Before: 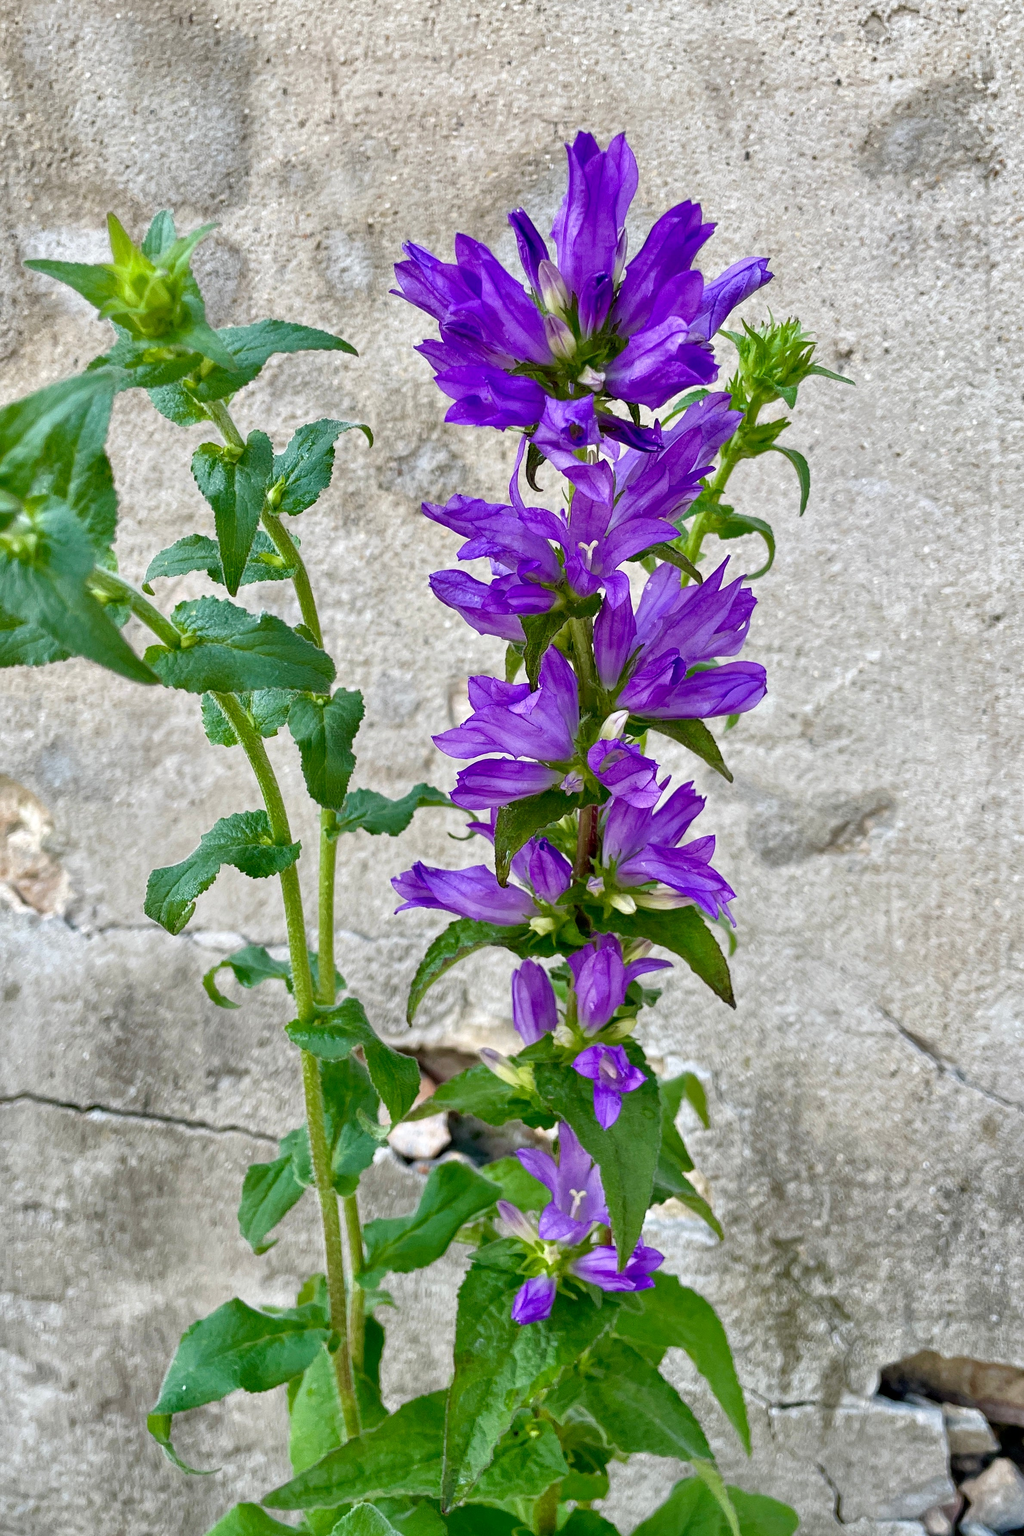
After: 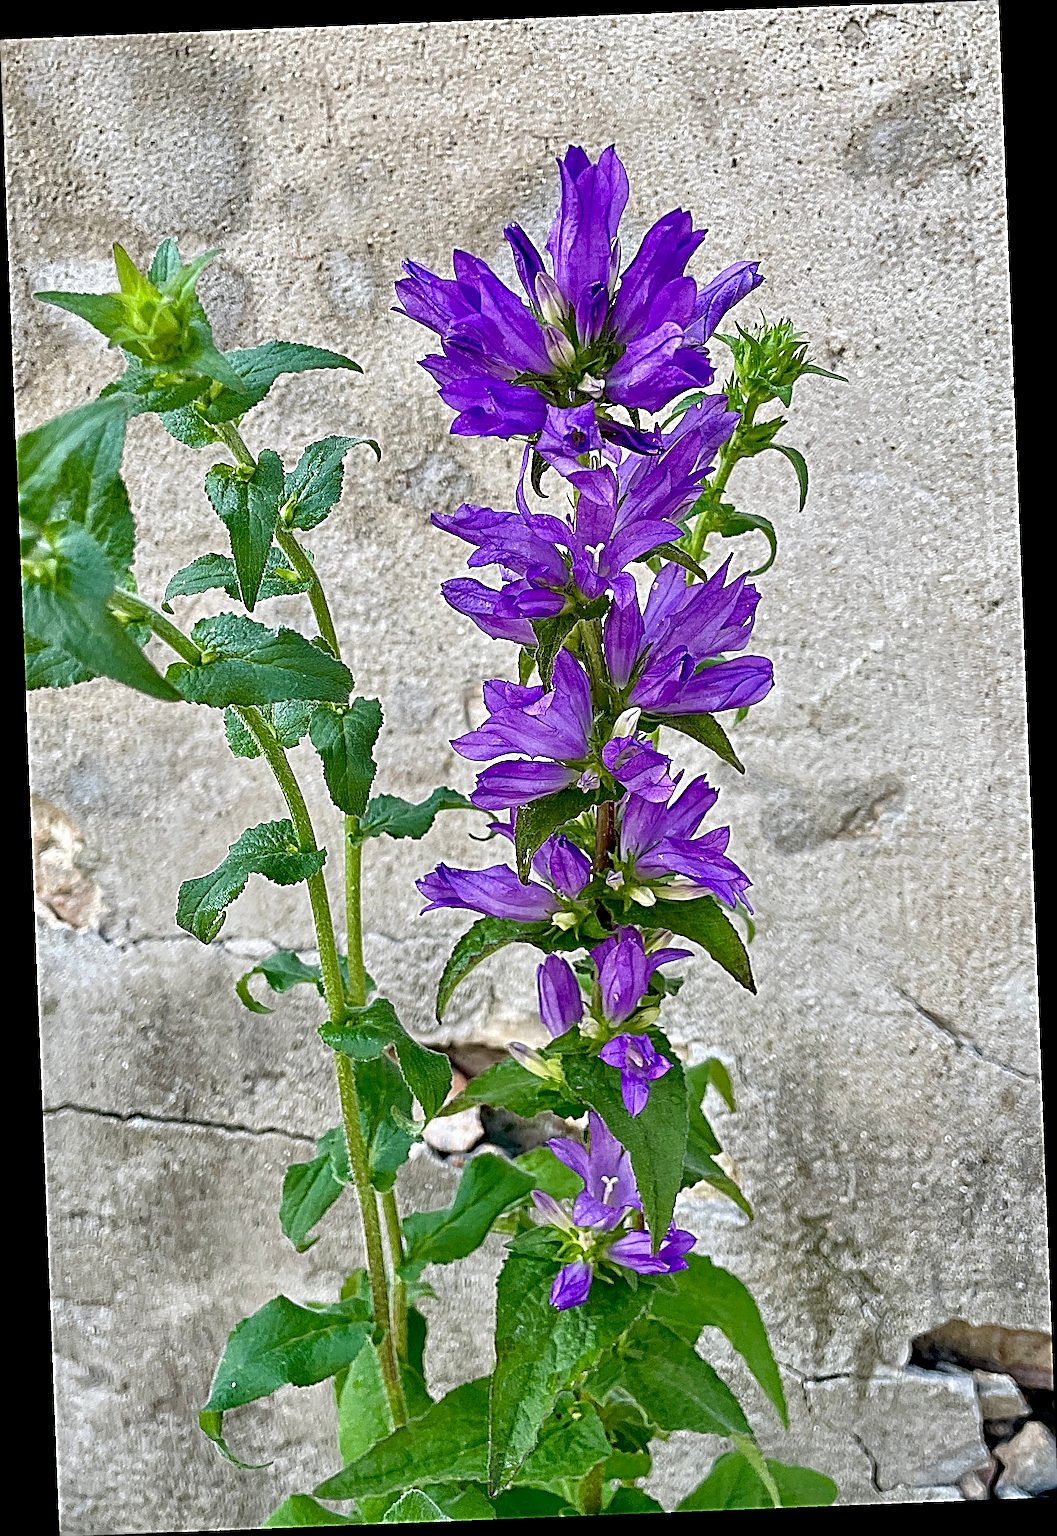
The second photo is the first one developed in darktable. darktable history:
rotate and perspective: rotation -2.29°, automatic cropping off
sharpen: radius 4.001, amount 2
exposure: black level correction 0.002, compensate highlight preservation false
